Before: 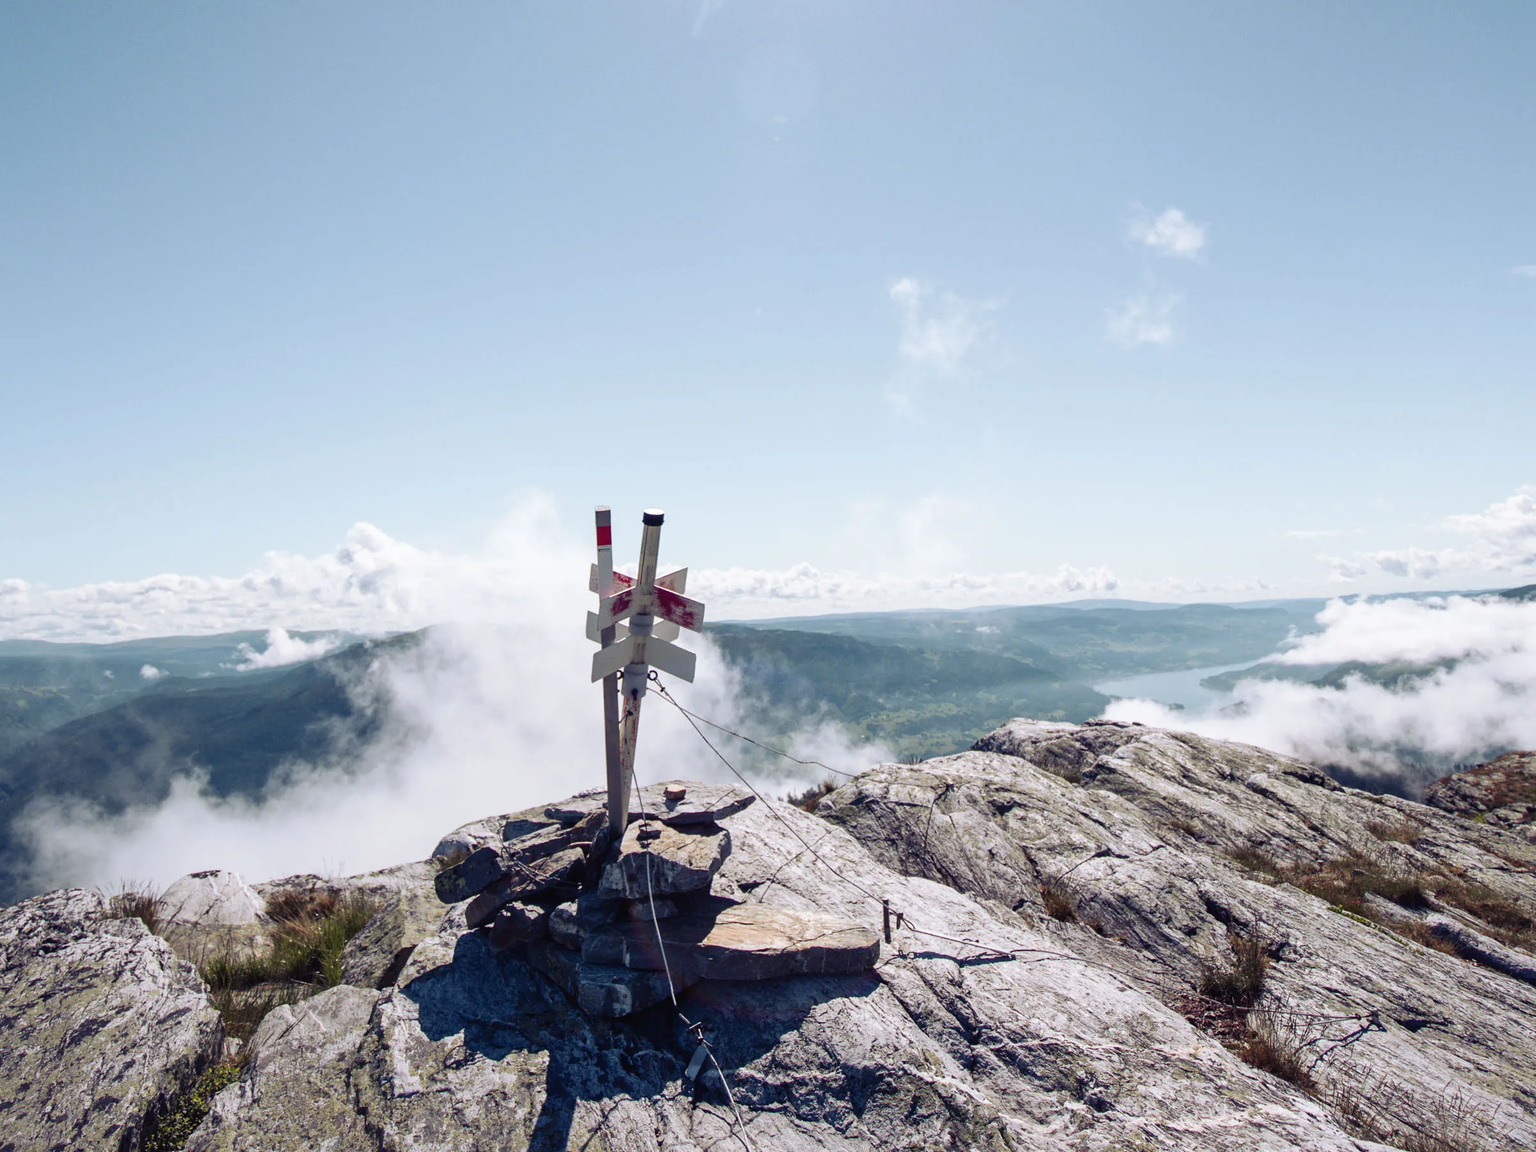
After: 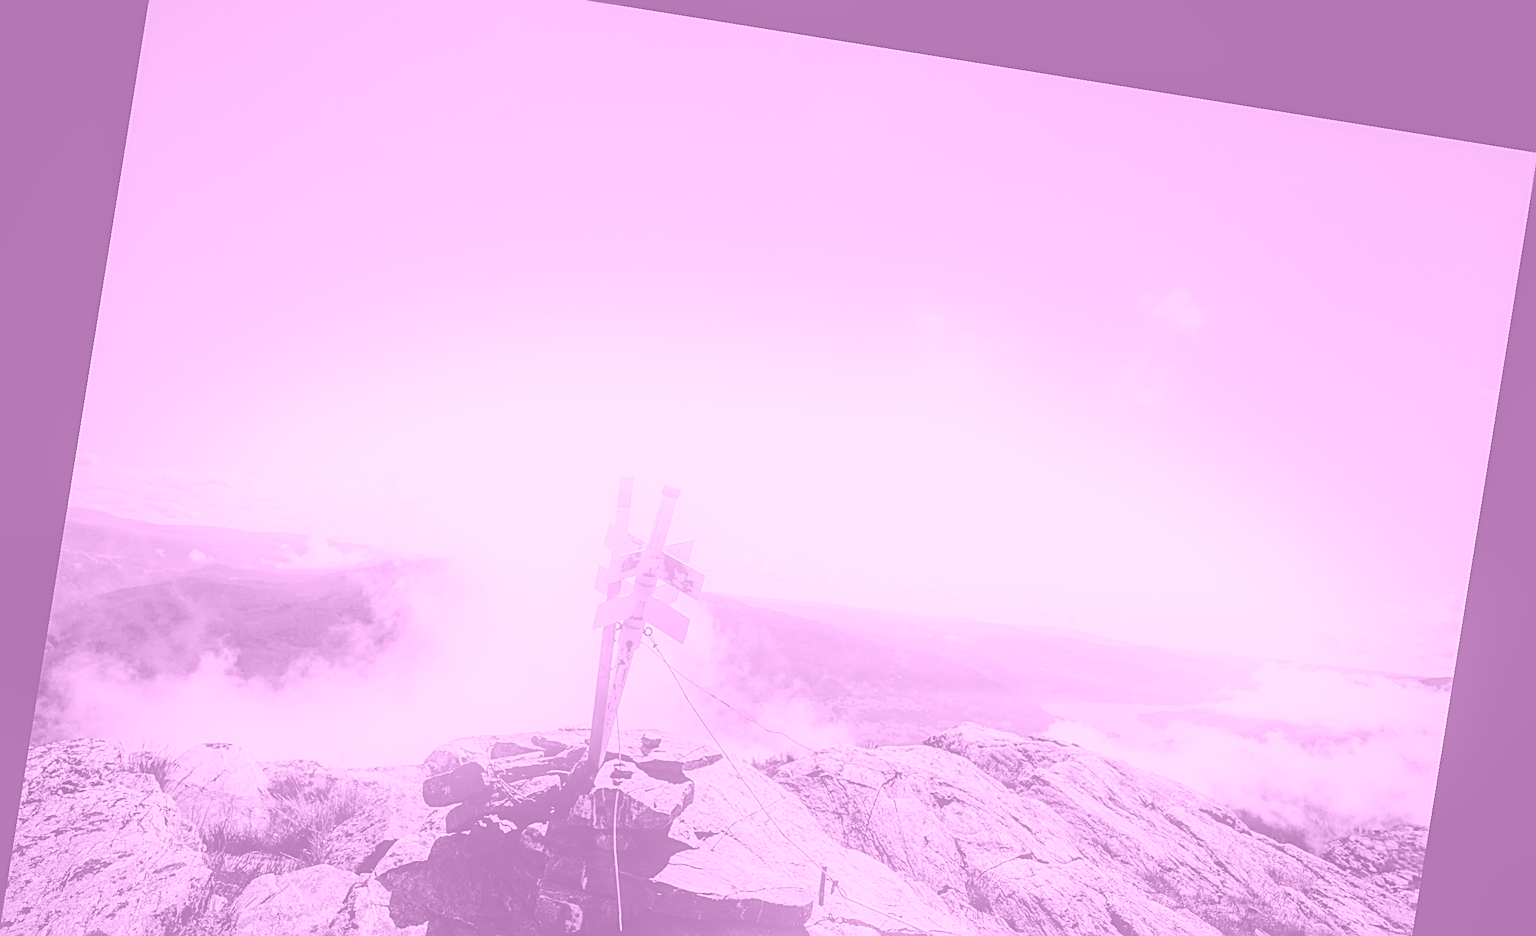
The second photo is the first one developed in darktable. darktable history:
rotate and perspective: rotation 9.12°, automatic cropping off
exposure: black level correction 0.046, exposure -0.228 EV, compensate highlight preservation false
crop: left 0.387%, top 5.469%, bottom 19.809%
bloom: on, module defaults
colorize: hue 331.2°, saturation 75%, source mix 30.28%, lightness 70.52%, version 1
sharpen: radius 3.025, amount 0.757
local contrast: on, module defaults
